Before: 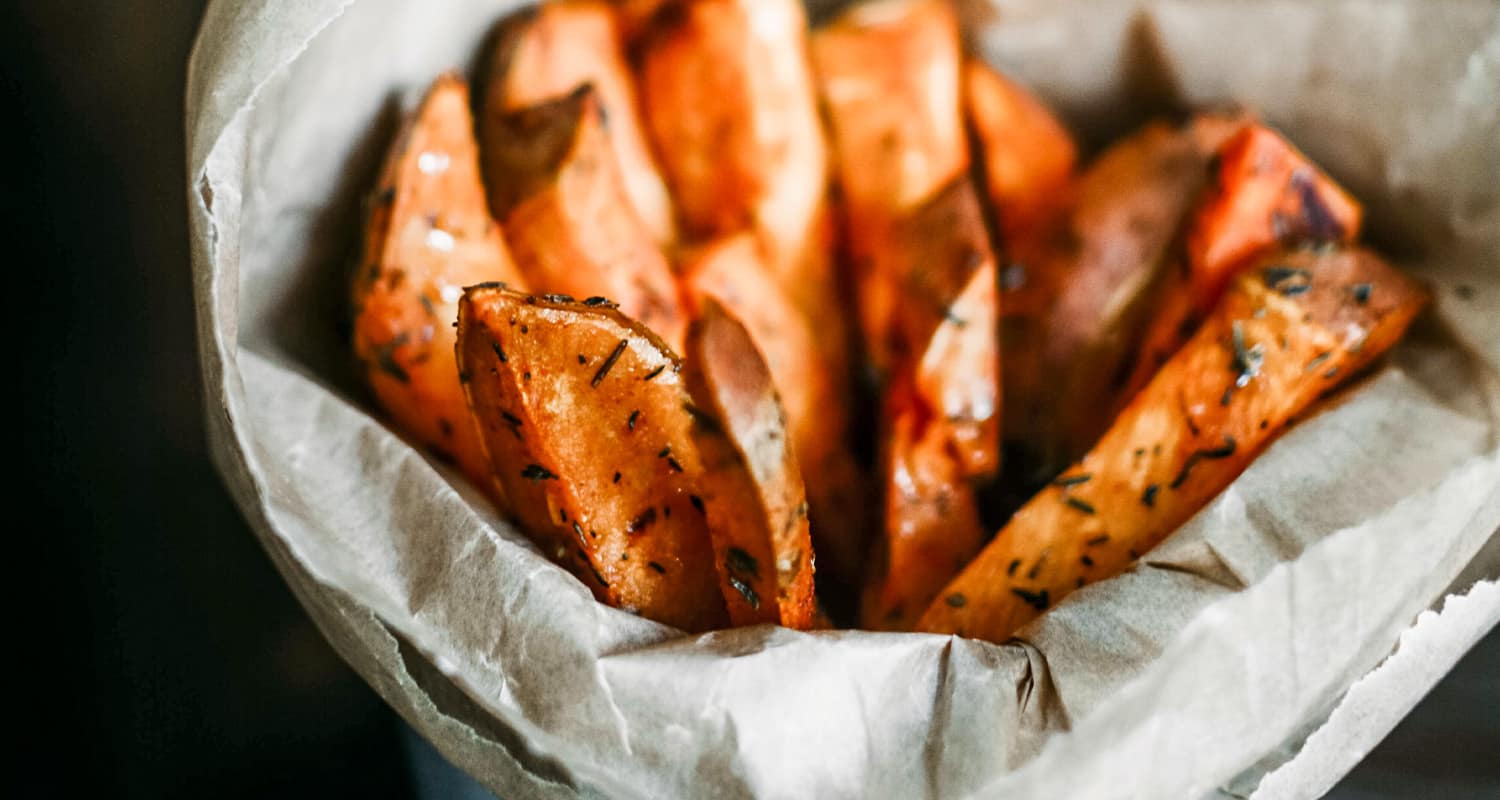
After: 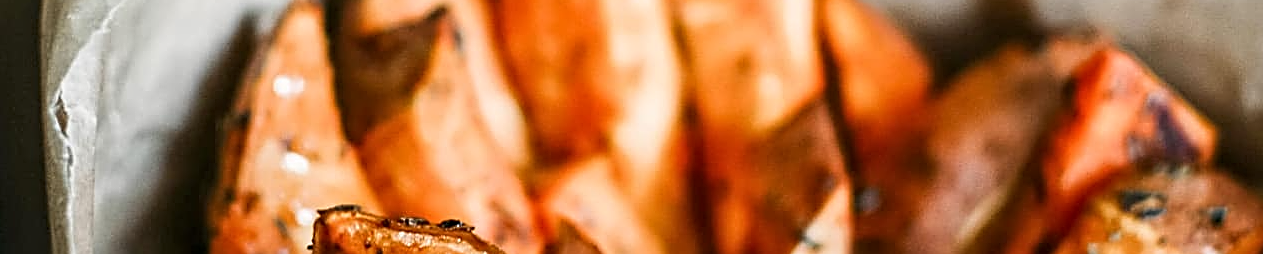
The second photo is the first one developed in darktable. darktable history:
sharpen: on, module defaults
crop and rotate: left 9.711%, top 9.635%, right 6.086%, bottom 58.562%
contrast equalizer: octaves 7, y [[0.502, 0.505, 0.512, 0.529, 0.564, 0.588], [0.5 ×6], [0.502, 0.505, 0.512, 0.529, 0.564, 0.588], [0, 0.001, 0.001, 0.004, 0.008, 0.011], [0, 0.001, 0.001, 0.004, 0.008, 0.011]]
